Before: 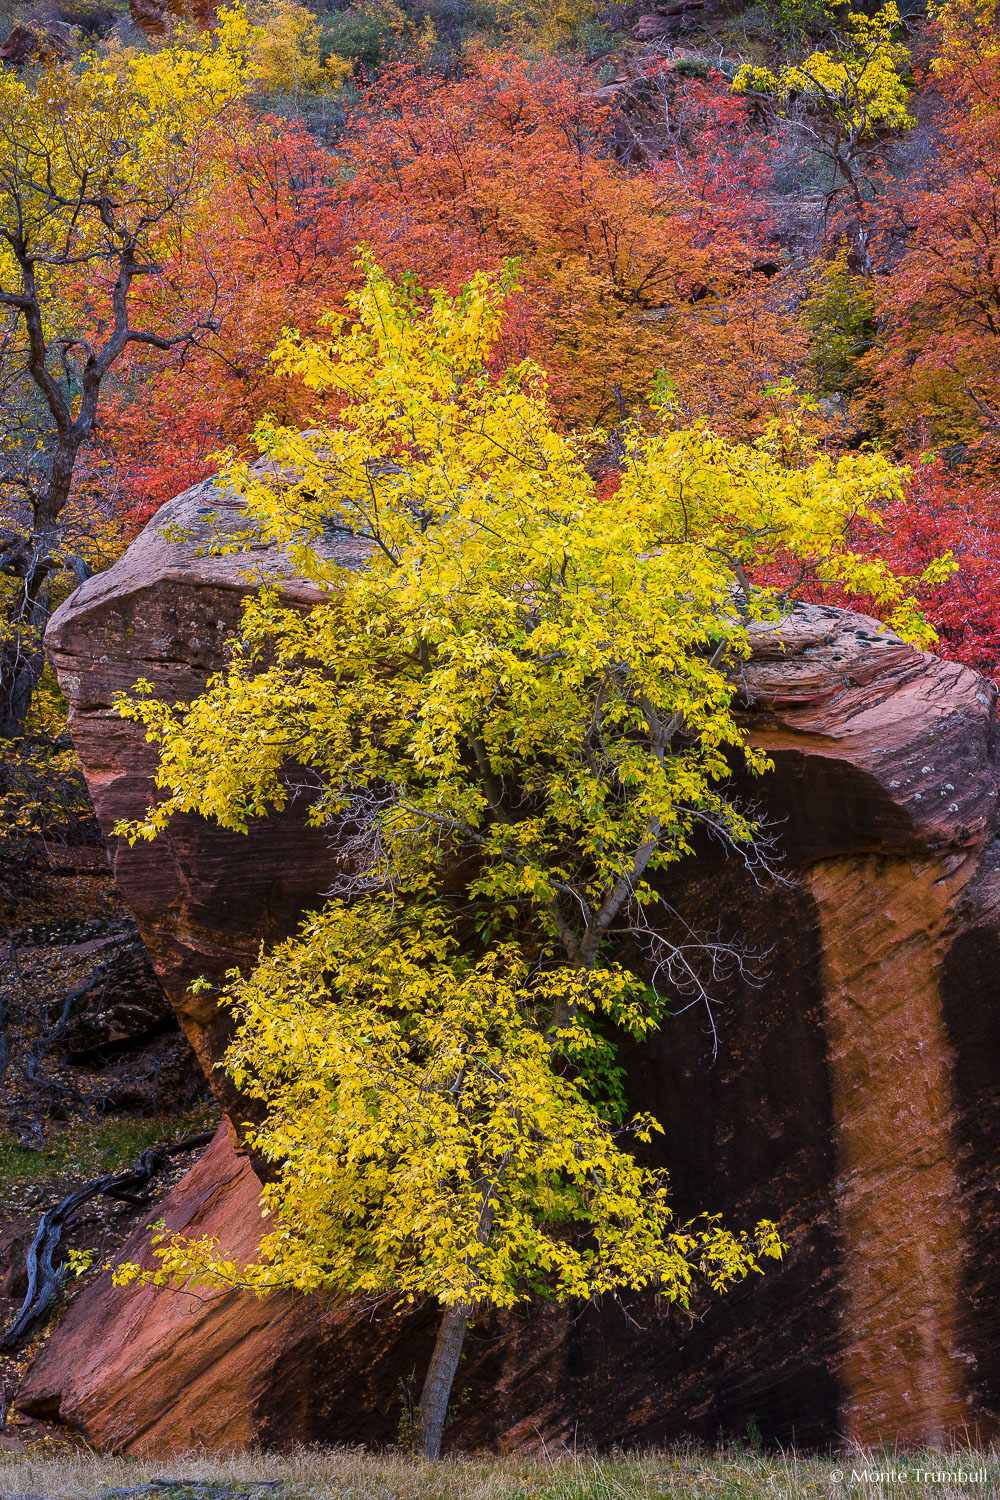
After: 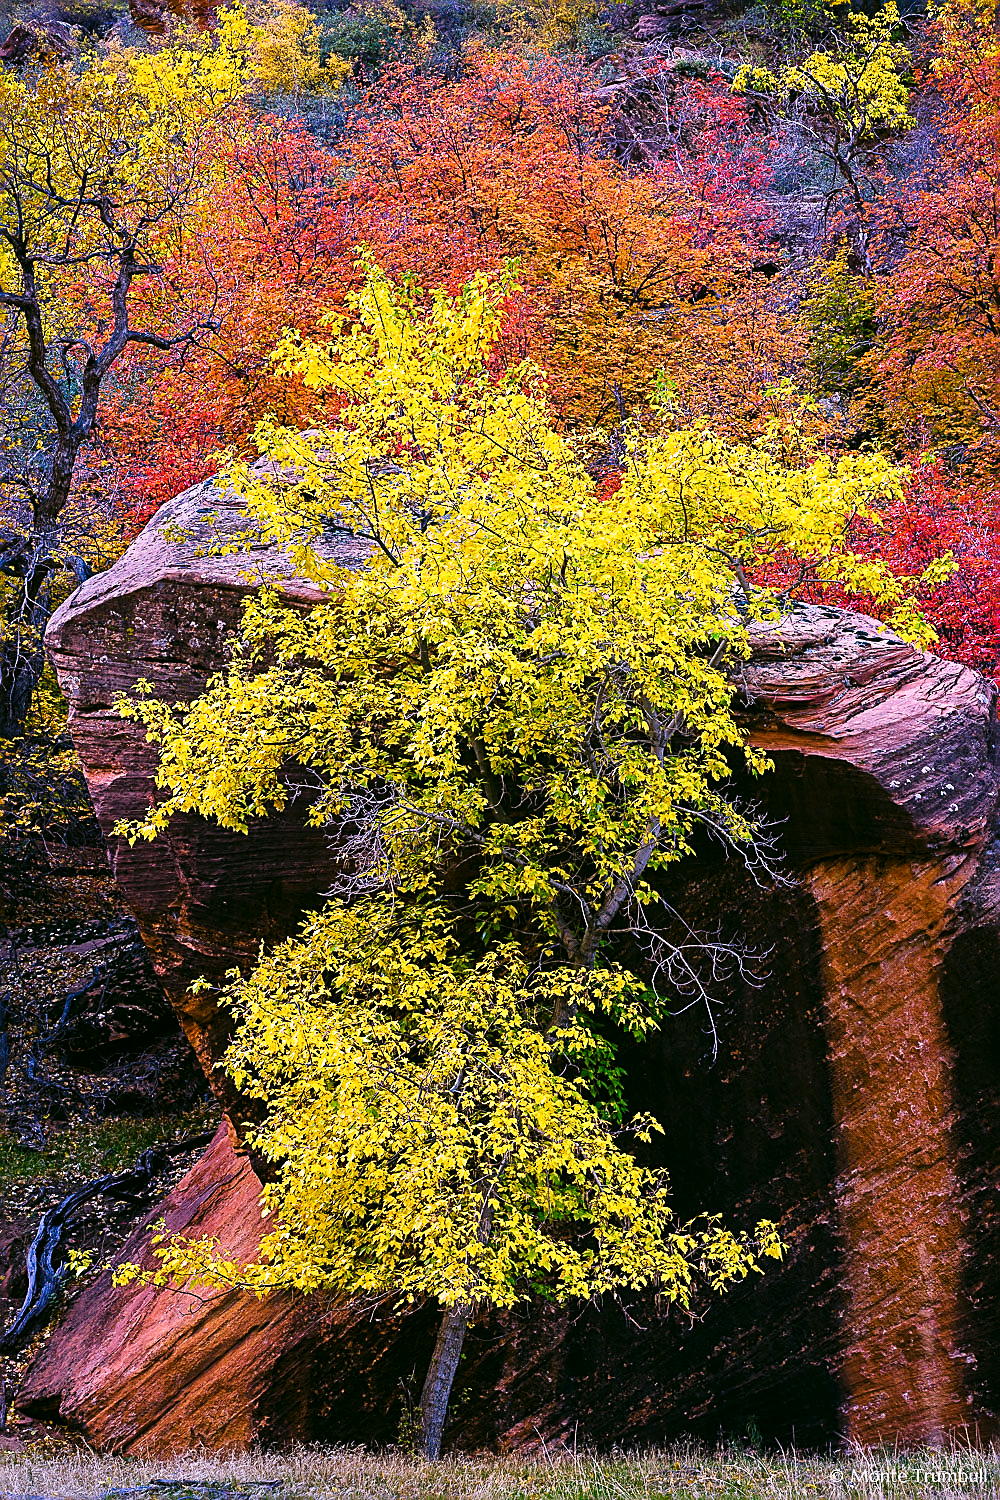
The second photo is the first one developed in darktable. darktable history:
sharpen: amount 0.895
color correction: highlights a* 4.2, highlights b* 4.94, shadows a* -6.96, shadows b* 4.77
color calibration: output R [1.063, -0.012, -0.003, 0], output B [-0.079, 0.047, 1, 0], illuminant custom, x 0.388, y 0.387, temperature 3834.17 K, saturation algorithm version 1 (2020)
tone curve: curves: ch0 [(0, 0) (0.074, 0.04) (0.157, 0.1) (0.472, 0.515) (0.635, 0.731) (0.768, 0.878) (0.899, 0.969) (1, 1)]; ch1 [(0, 0) (0.08, 0.08) (0.3, 0.3) (0.5, 0.5) (0.539, 0.558) (0.586, 0.658) (0.69, 0.787) (0.92, 0.92) (1, 1)]; ch2 [(0, 0) (0.08, 0.08) (0.3, 0.3) (0.5, 0.5) (0.543, 0.597) (0.597, 0.679) (0.92, 0.92) (1, 1)], preserve colors none
